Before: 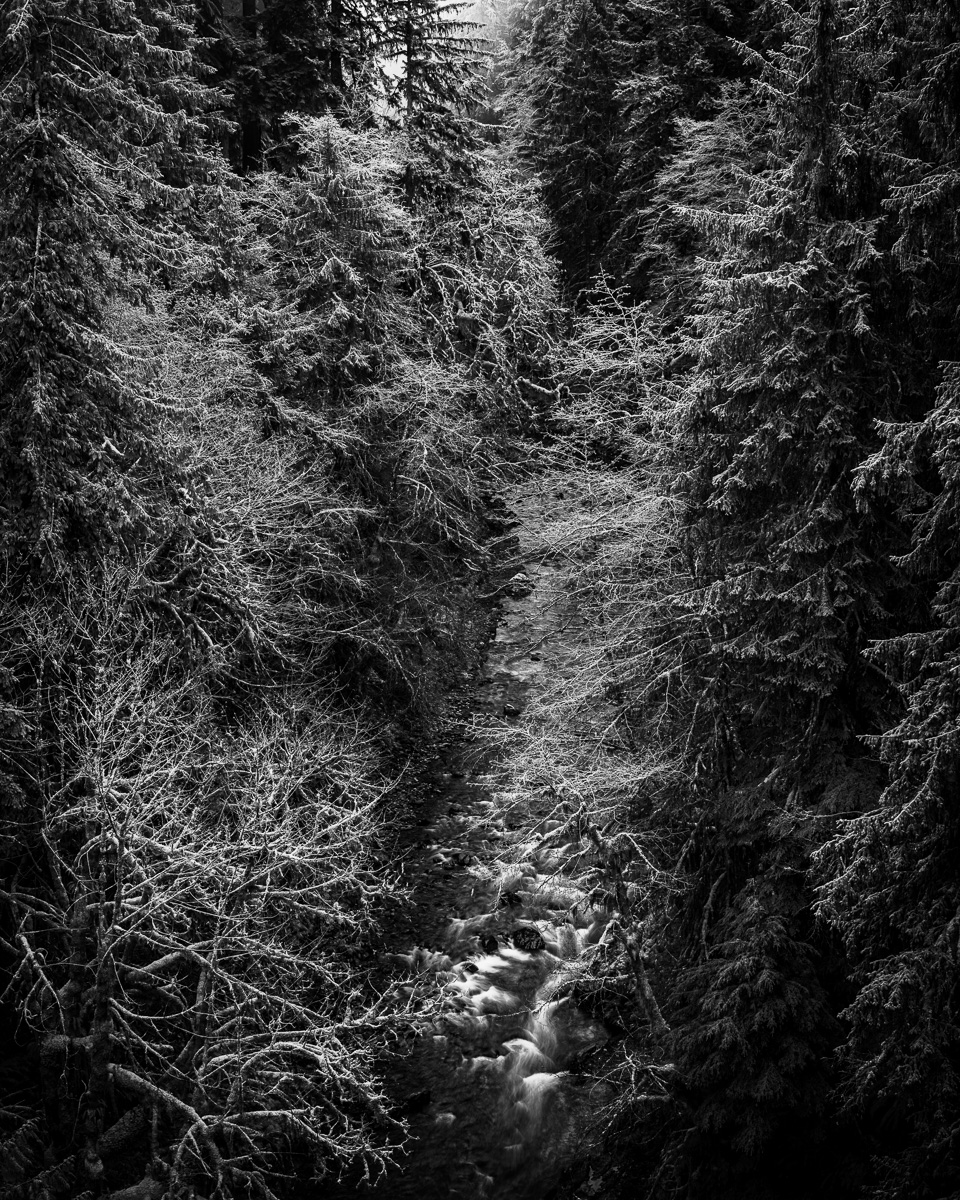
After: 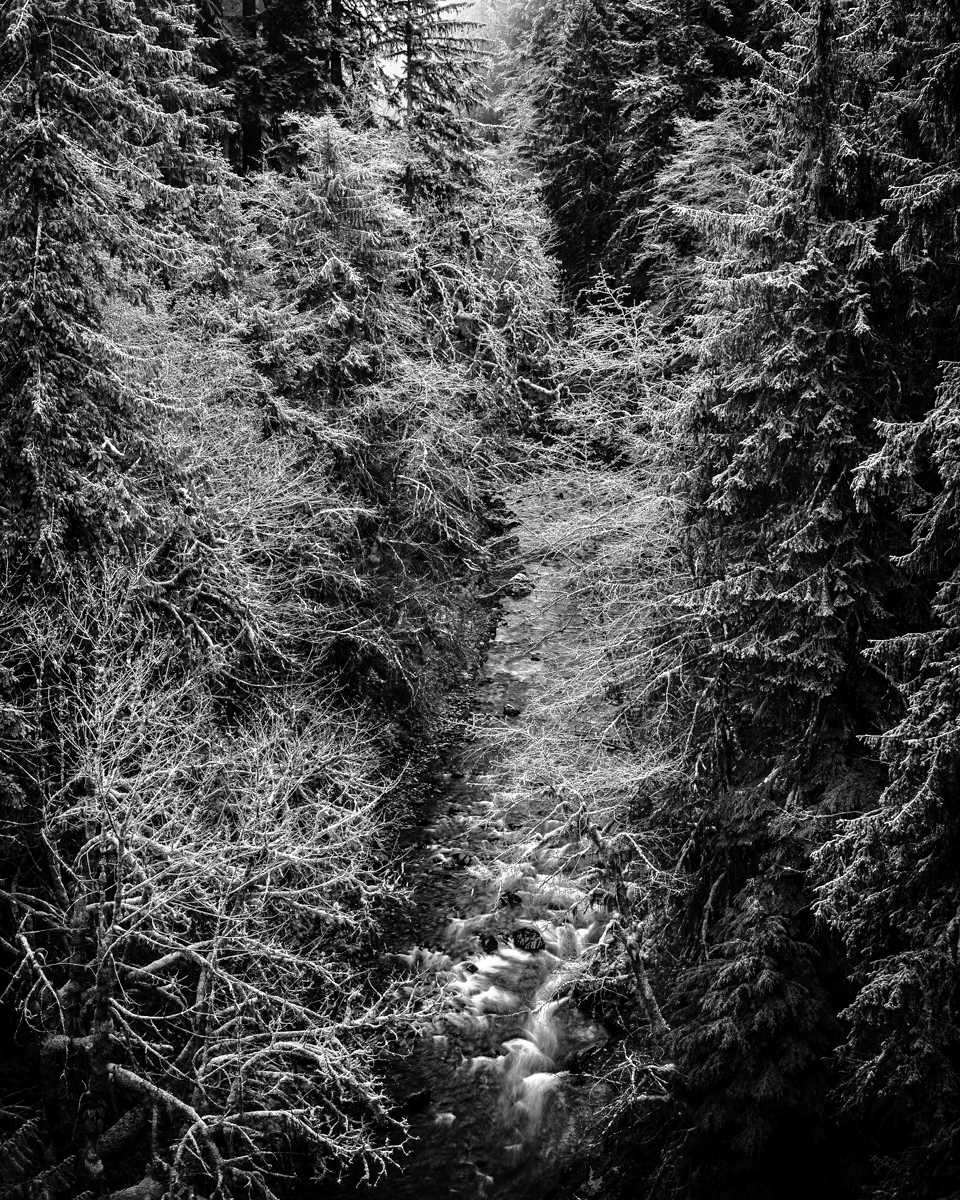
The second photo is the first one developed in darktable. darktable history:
tone equalizer: -7 EV 0.15 EV, -6 EV 0.6 EV, -5 EV 1.15 EV, -4 EV 1.33 EV, -3 EV 1.15 EV, -2 EV 0.6 EV, -1 EV 0.15 EV, mask exposure compensation -0.5 EV
color balance: mode lift, gamma, gain (sRGB)
